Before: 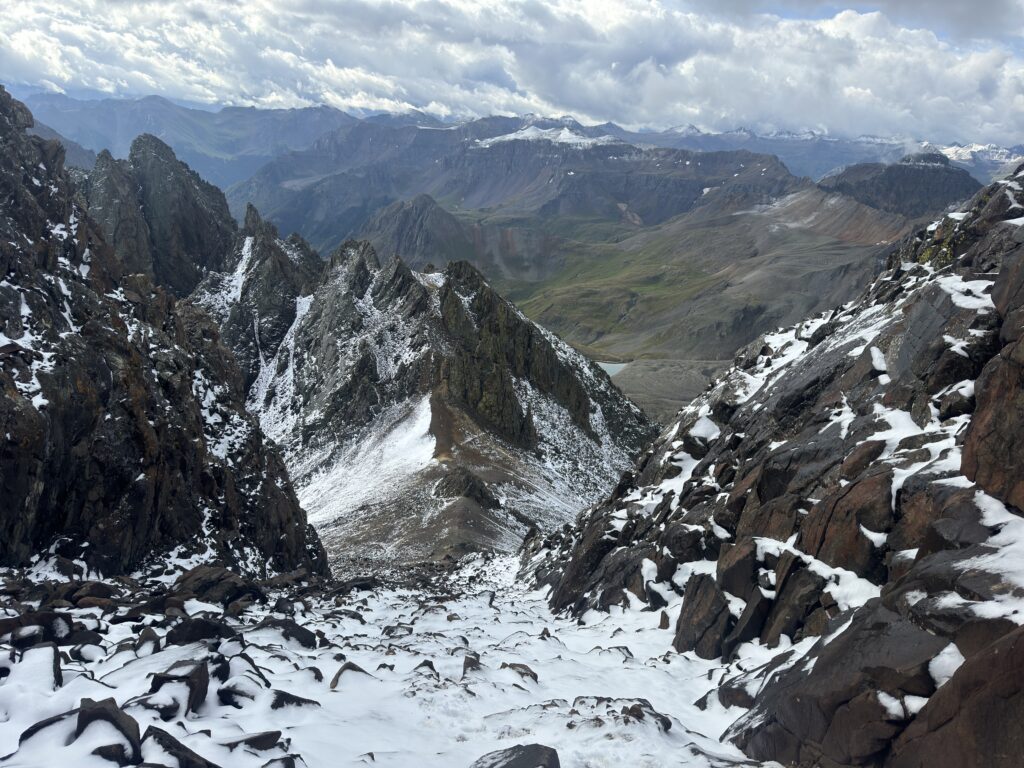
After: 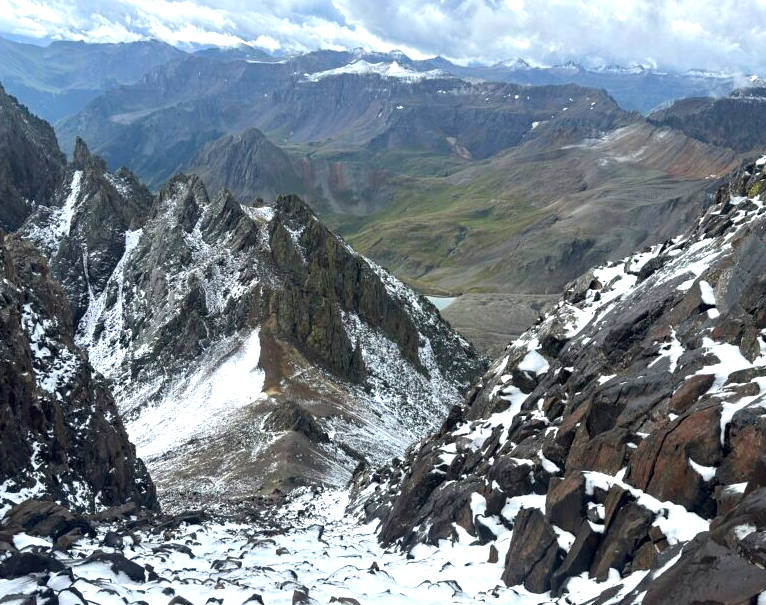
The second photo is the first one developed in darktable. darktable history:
crop: left 16.768%, top 8.653%, right 8.362%, bottom 12.485%
haze removal: compatibility mode true, adaptive false
exposure: exposure 0.64 EV, compensate highlight preservation false
